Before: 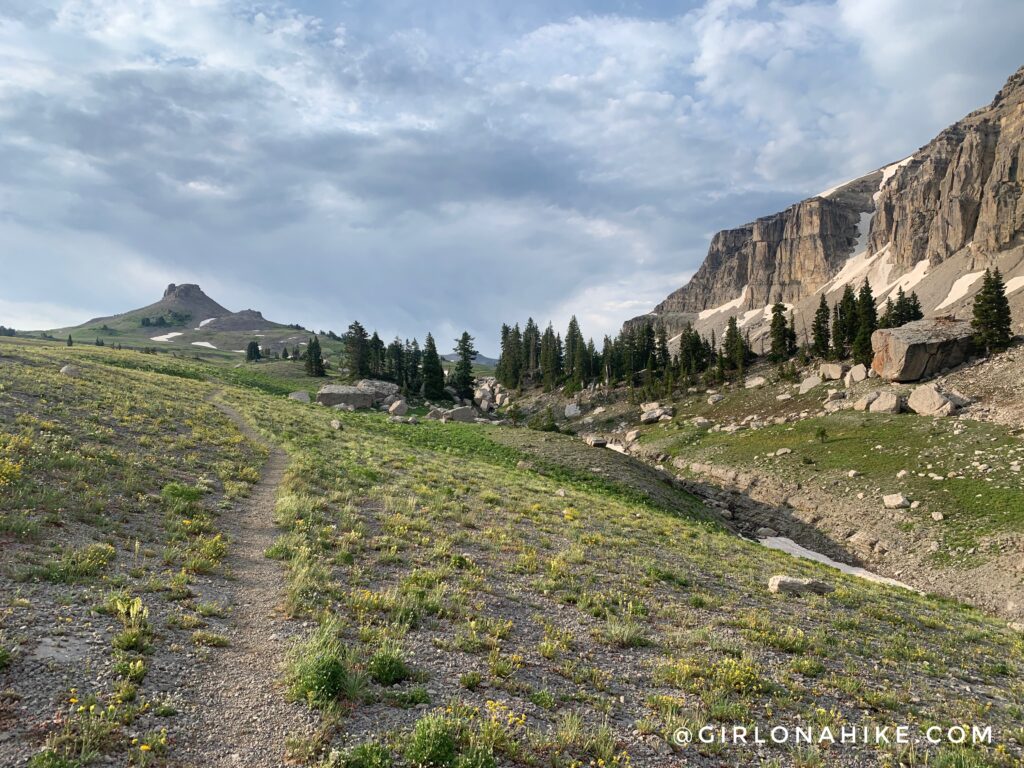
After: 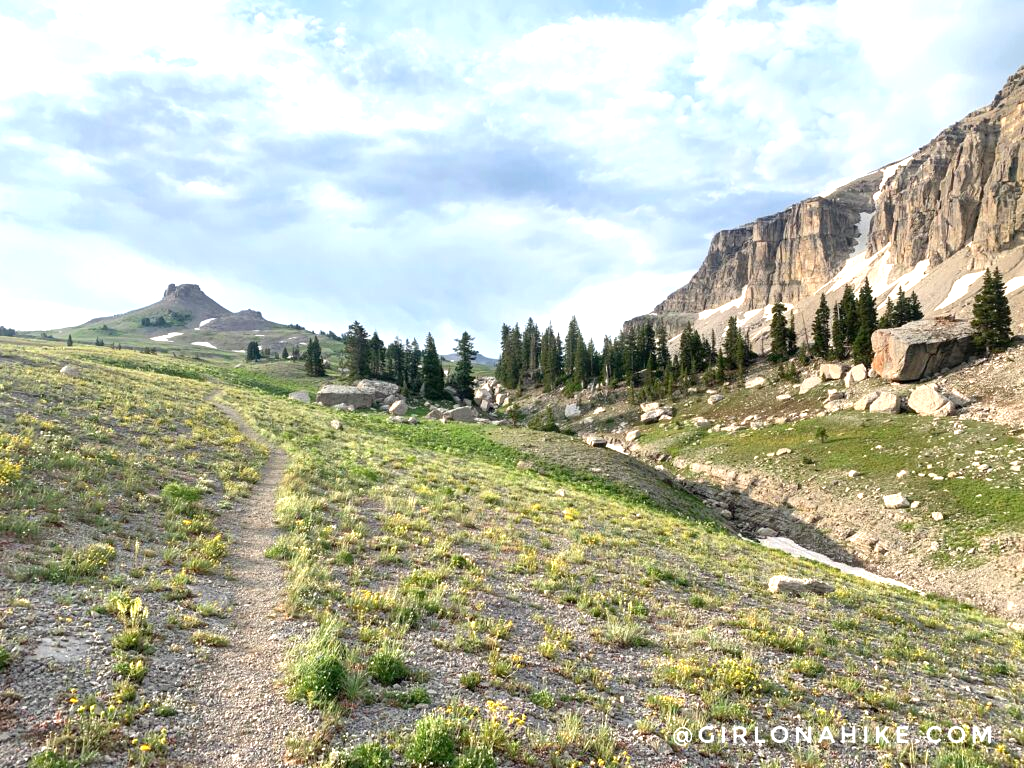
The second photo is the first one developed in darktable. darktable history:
exposure: black level correction 0.001, exposure 0.962 EV, compensate exposure bias true, compensate highlight preservation false
